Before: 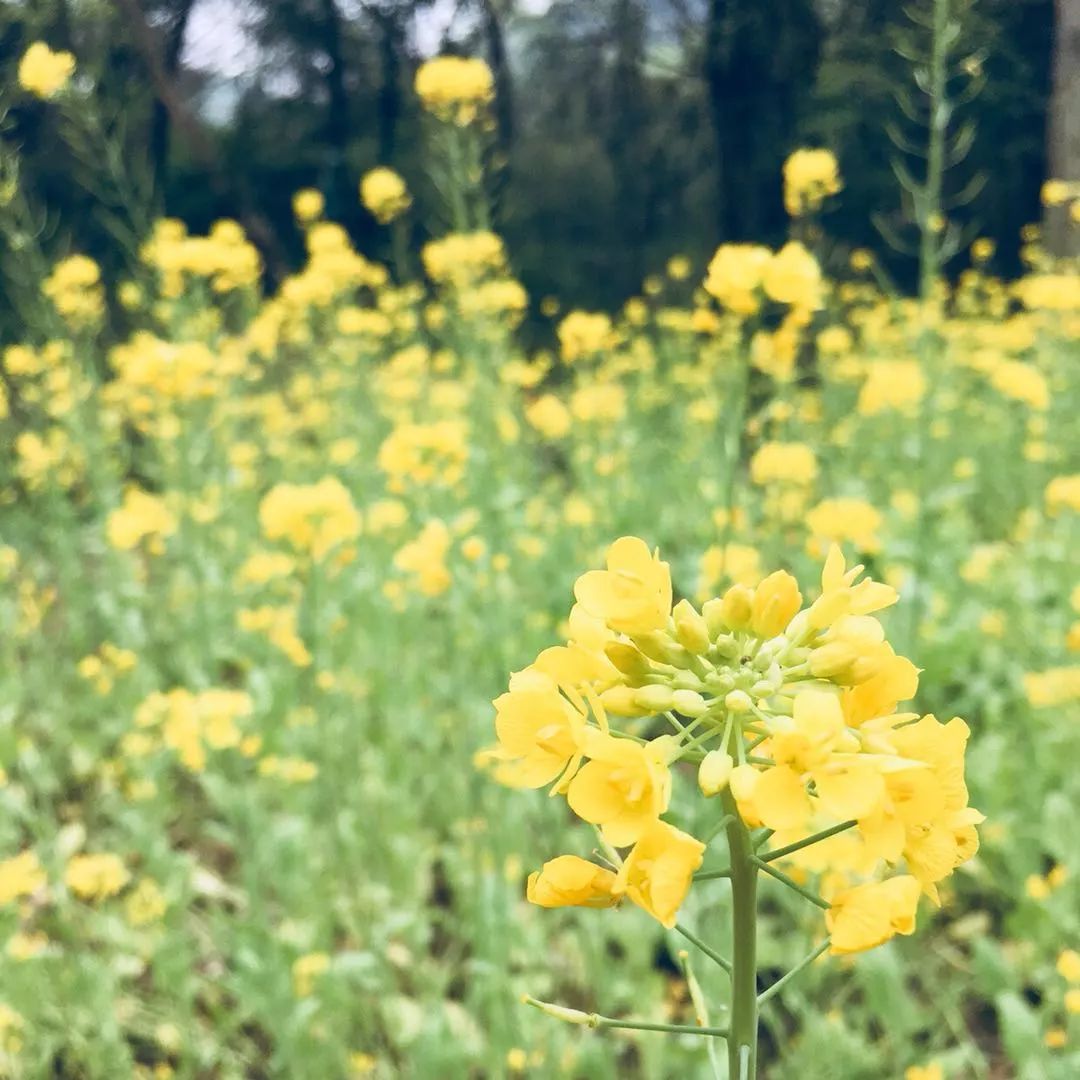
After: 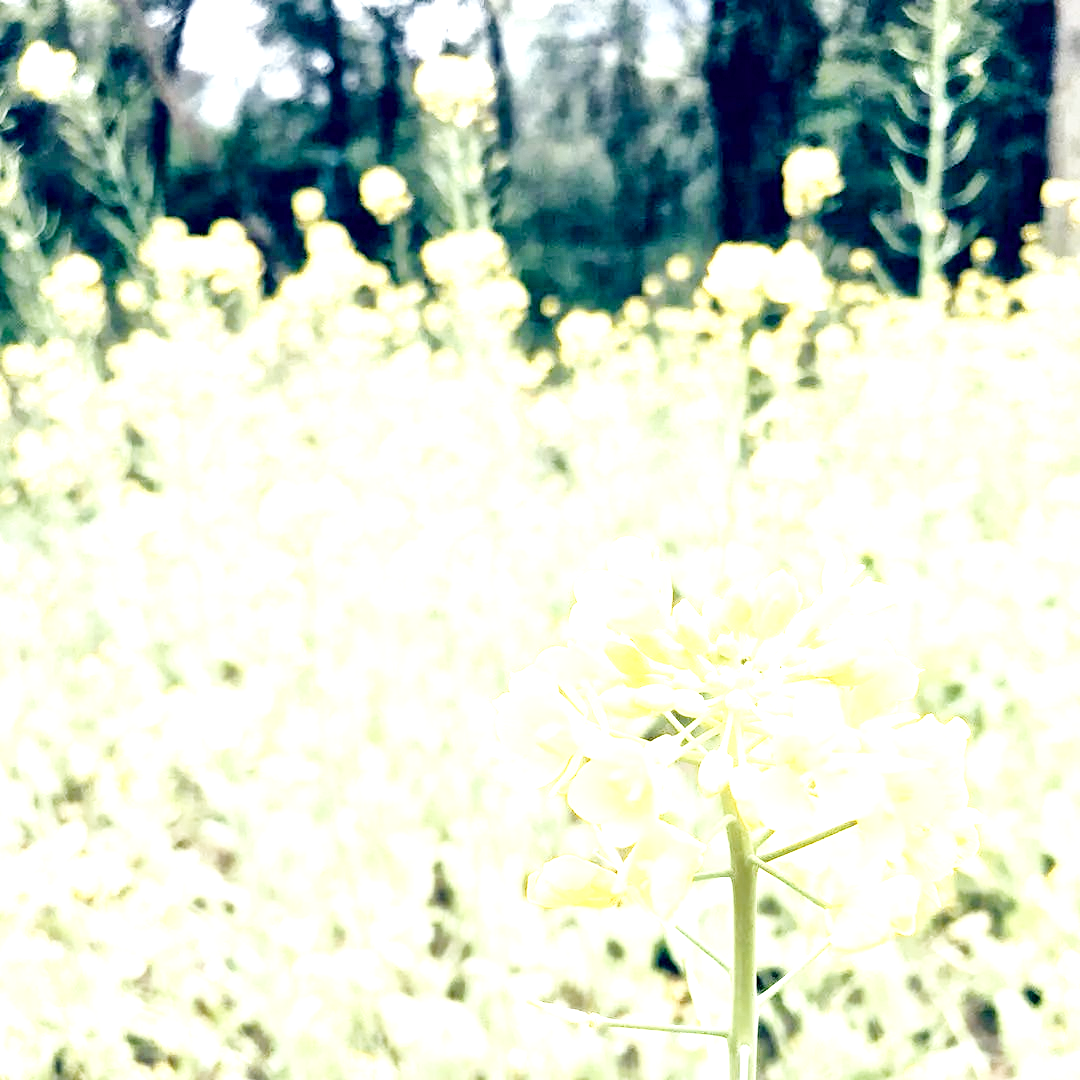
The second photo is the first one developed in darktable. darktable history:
base curve: curves: ch0 [(0, 0) (0.036, 0.025) (0.121, 0.166) (0.206, 0.329) (0.605, 0.79) (1, 1)], preserve colors none
contrast brightness saturation: contrast 0.097, saturation -0.367
tone equalizer: edges refinement/feathering 500, mask exposure compensation -1.57 EV, preserve details no
local contrast: mode bilateral grid, contrast 20, coarseness 50, detail 171%, midtone range 0.2
exposure: black level correction 0.014, exposure 1.787 EV, compensate highlight preservation false
